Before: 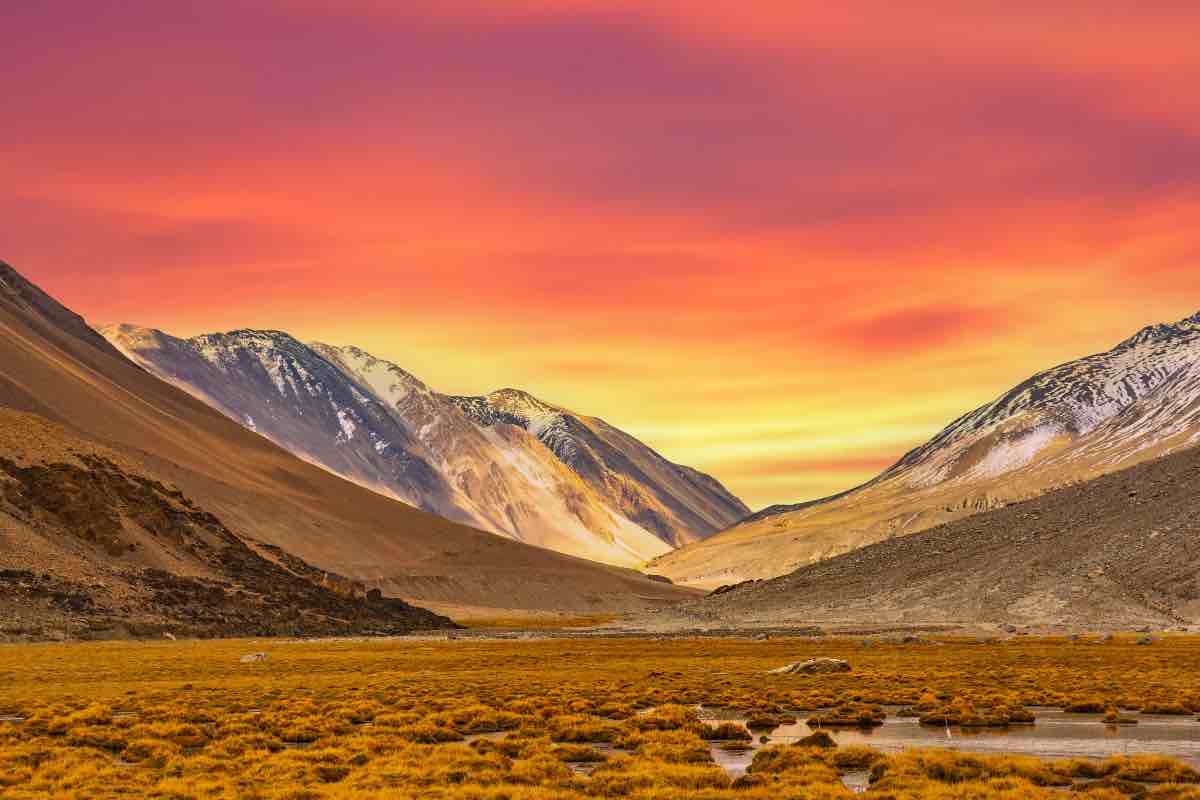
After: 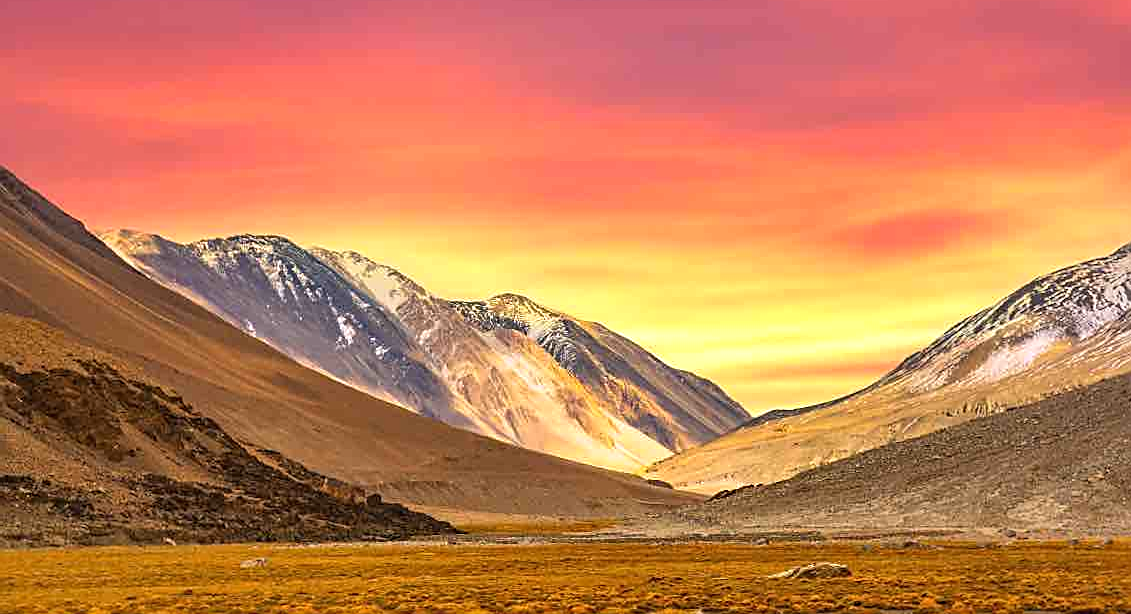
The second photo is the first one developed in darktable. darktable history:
tone equalizer: -8 EV -0.383 EV, -7 EV -0.399 EV, -6 EV -0.372 EV, -5 EV -0.262 EV, -3 EV 0.246 EV, -2 EV 0.306 EV, -1 EV 0.381 EV, +0 EV 0.402 EV
crop and rotate: angle 0.052°, top 11.839%, right 5.557%, bottom 11.232%
sharpen: amount 0.601
